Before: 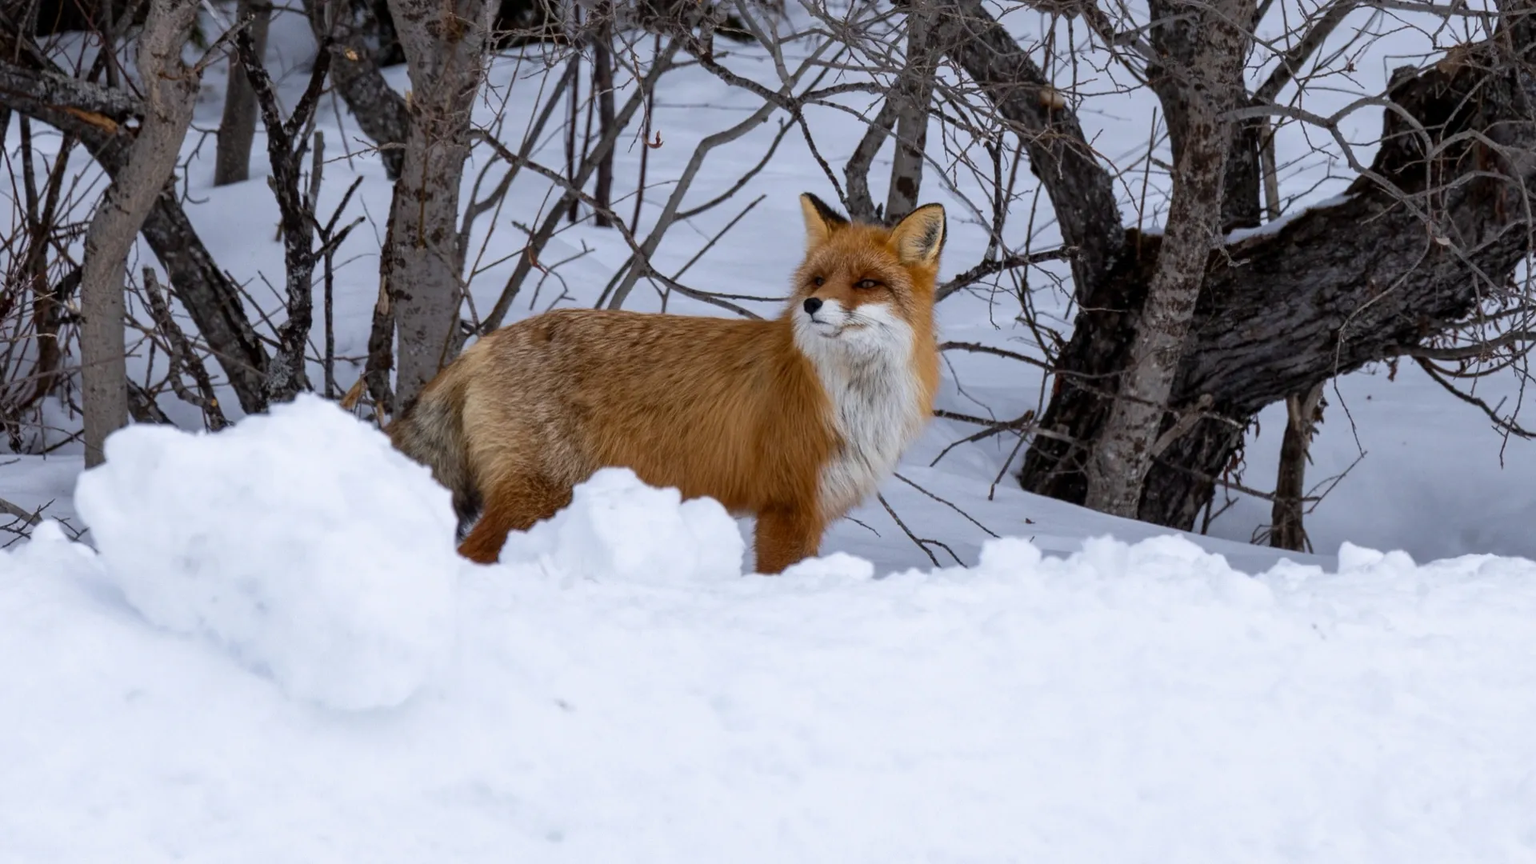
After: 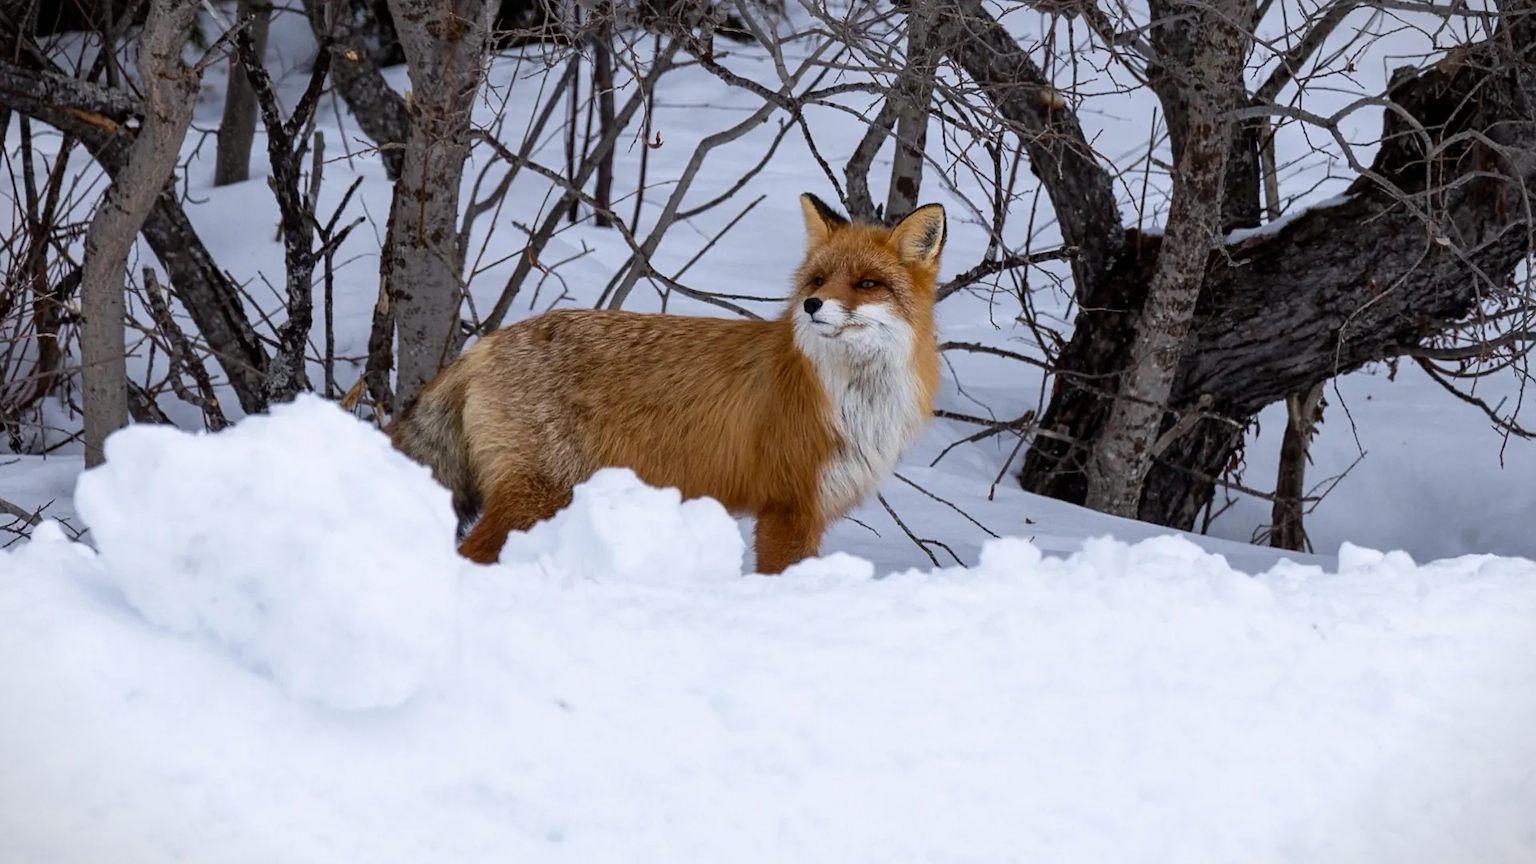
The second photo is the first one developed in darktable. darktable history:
tone curve: curves: ch0 [(0, 0) (0.003, 0.003) (0.011, 0.011) (0.025, 0.025) (0.044, 0.045) (0.069, 0.07) (0.1, 0.1) (0.136, 0.137) (0.177, 0.179) (0.224, 0.226) (0.277, 0.279) (0.335, 0.338) (0.399, 0.402) (0.468, 0.472) (0.543, 0.547) (0.623, 0.628) (0.709, 0.715) (0.801, 0.807) (0.898, 0.902) (1, 1)], preserve colors none
vignetting: fall-off start 99.29%, width/height ratio 1.31
contrast brightness saturation: contrast 0.074
sharpen: amount 0.206
